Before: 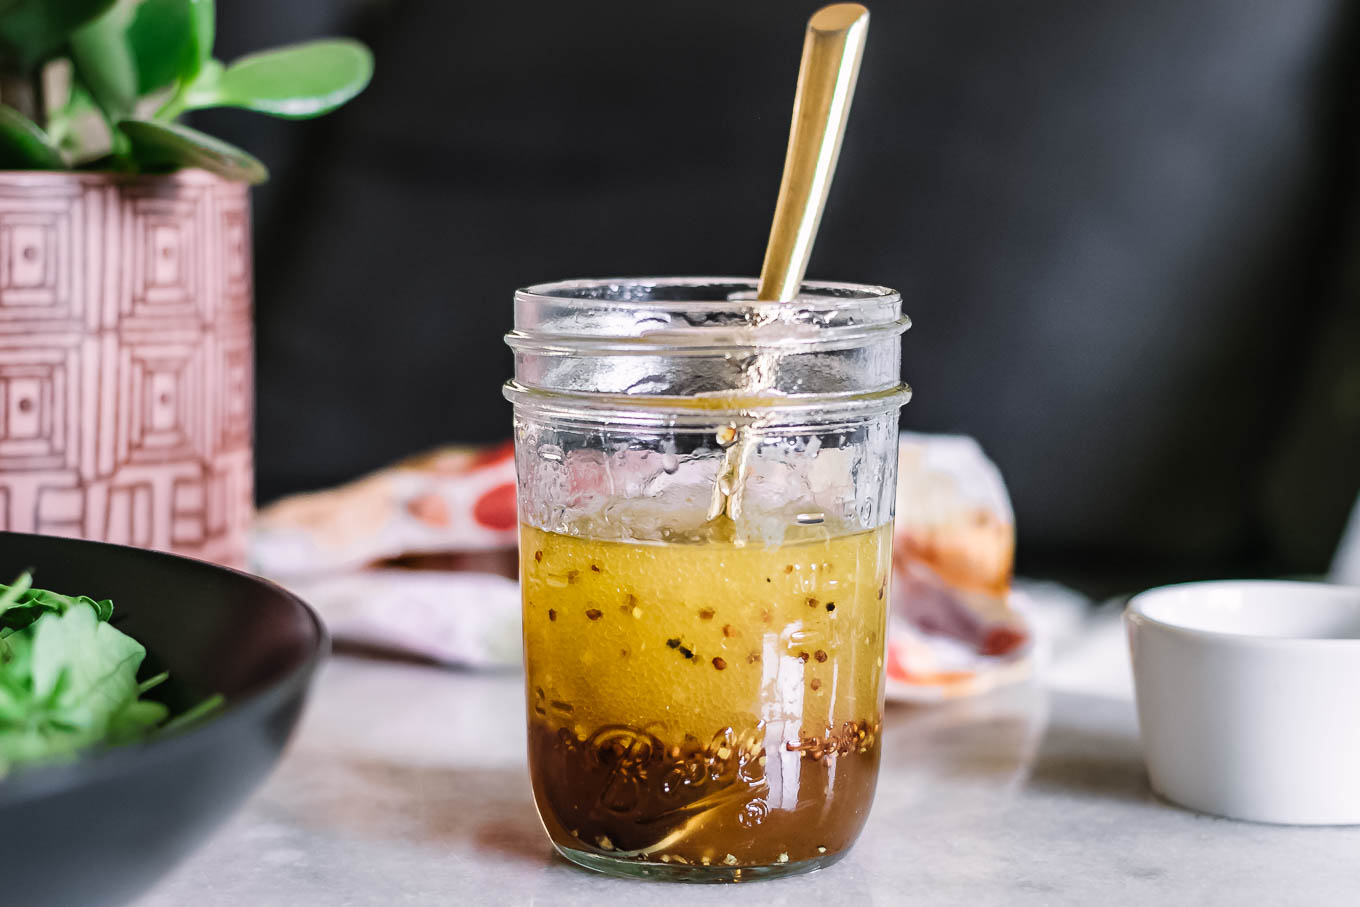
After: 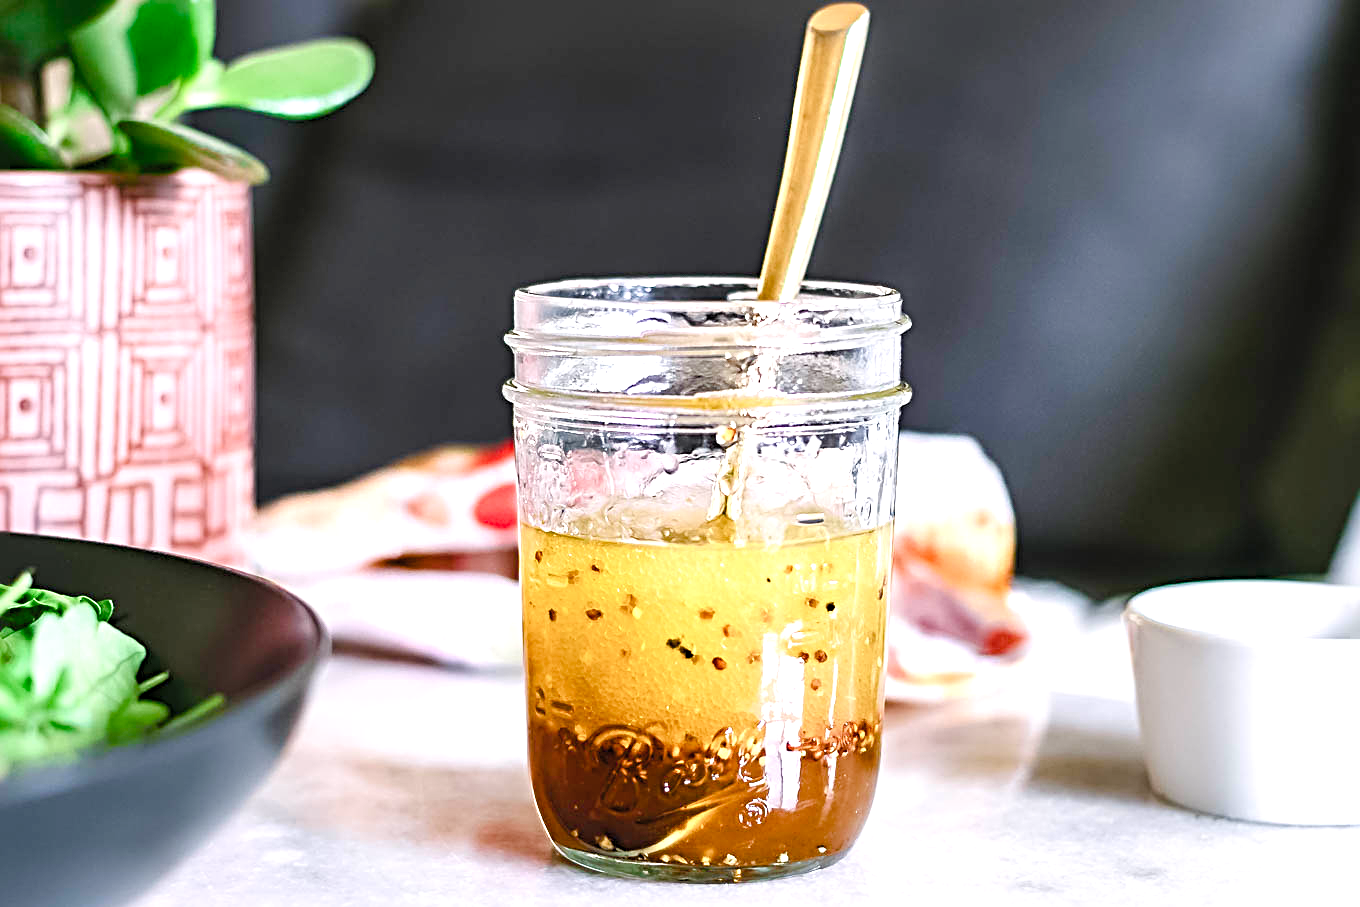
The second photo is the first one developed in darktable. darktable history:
contrast brightness saturation: brightness 0.094, saturation 0.194
color balance rgb: perceptual saturation grading › global saturation 20%, perceptual saturation grading › highlights -49.252%, perceptual saturation grading › shadows 26.011%, global vibrance 20%
sharpen: radius 3.968
exposure: exposure 0.773 EV, compensate highlight preservation false
